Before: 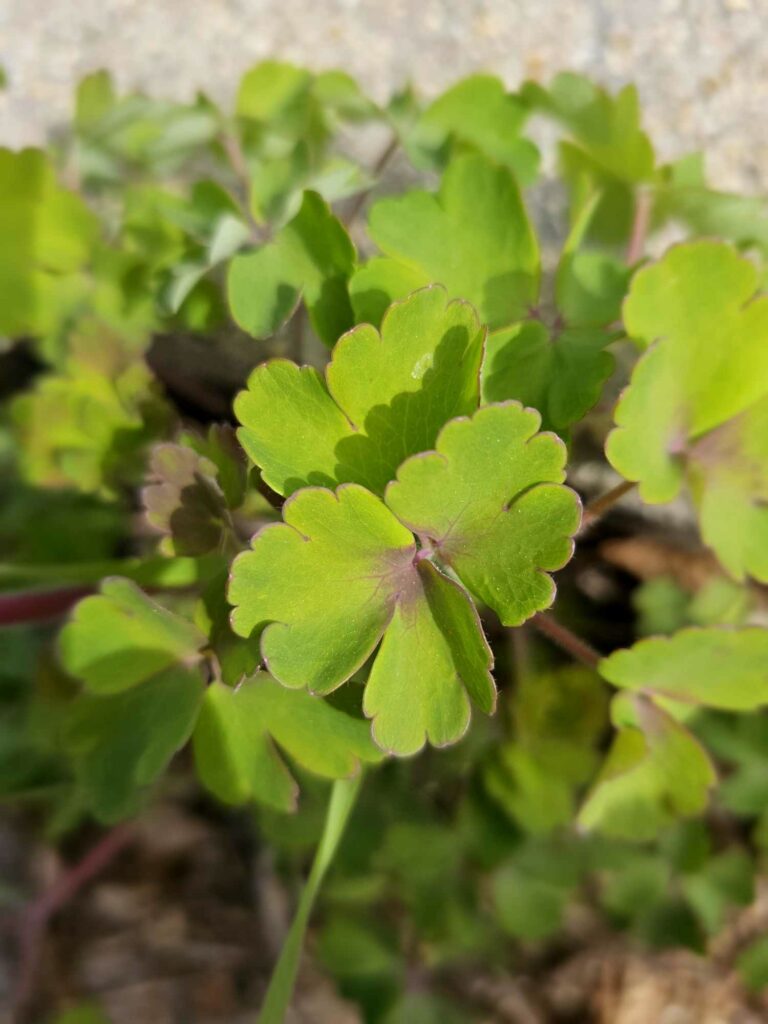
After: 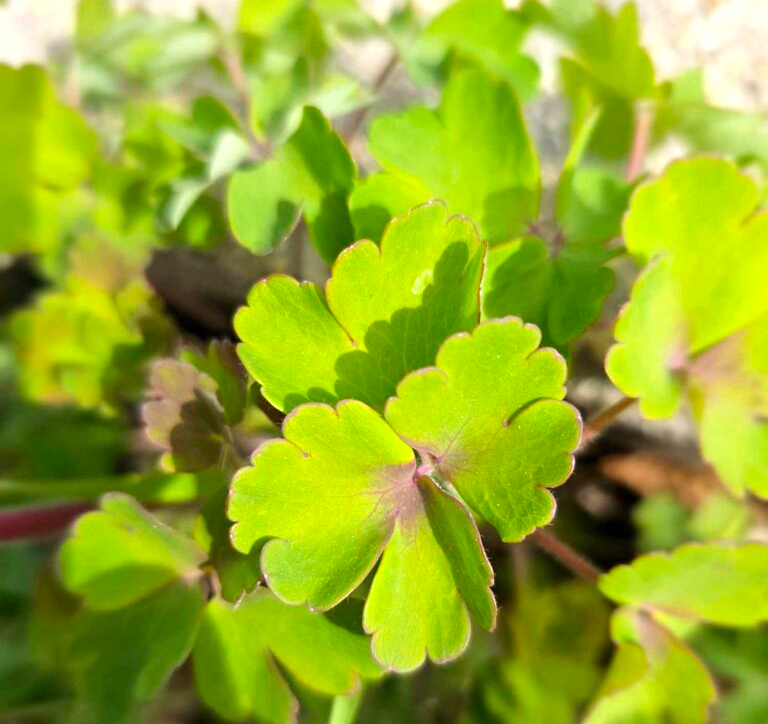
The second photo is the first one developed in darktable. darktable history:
crop and rotate: top 8.293%, bottom 20.996%
exposure: black level correction 0, exposure 0.7 EV, compensate exposure bias true, compensate highlight preservation false
